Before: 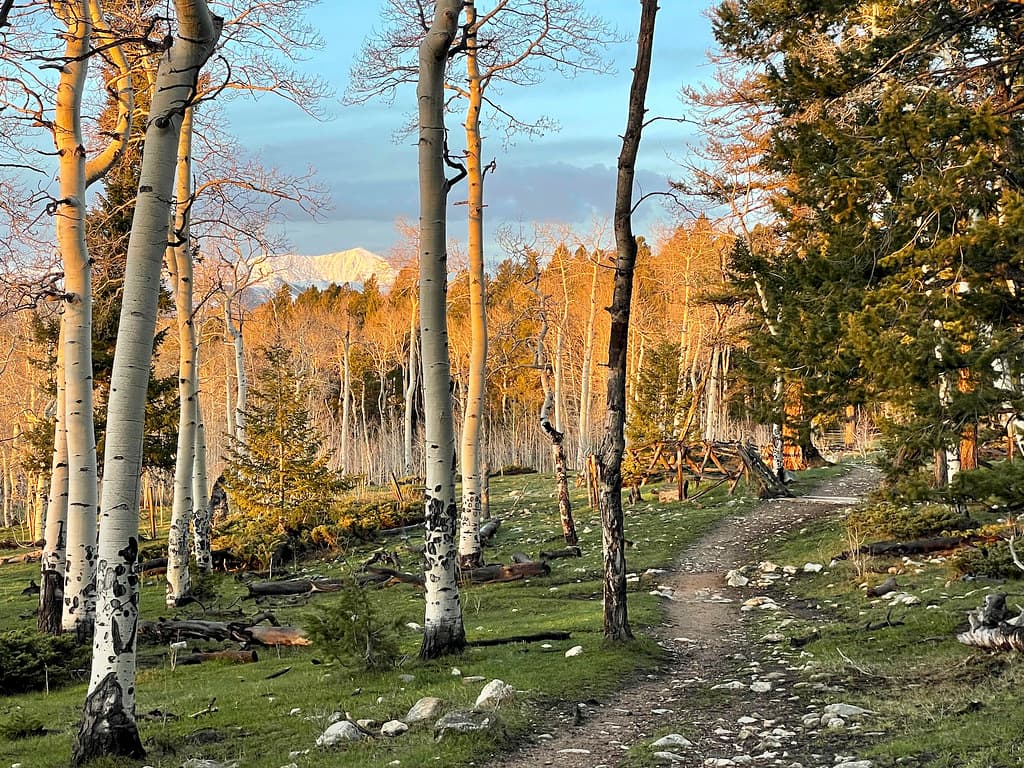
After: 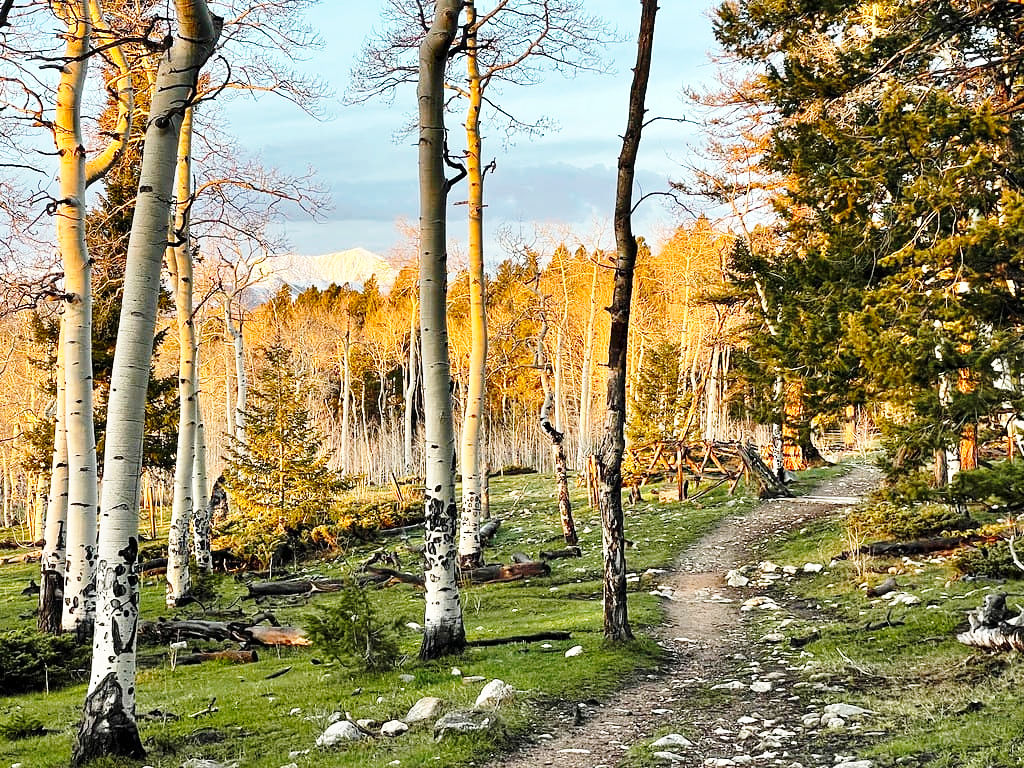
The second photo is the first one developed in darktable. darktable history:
base curve: curves: ch0 [(0, 0) (0.036, 0.037) (0.121, 0.228) (0.46, 0.76) (0.859, 0.983) (1, 1)], preserve colors none
shadows and highlights: low approximation 0.01, soften with gaussian
